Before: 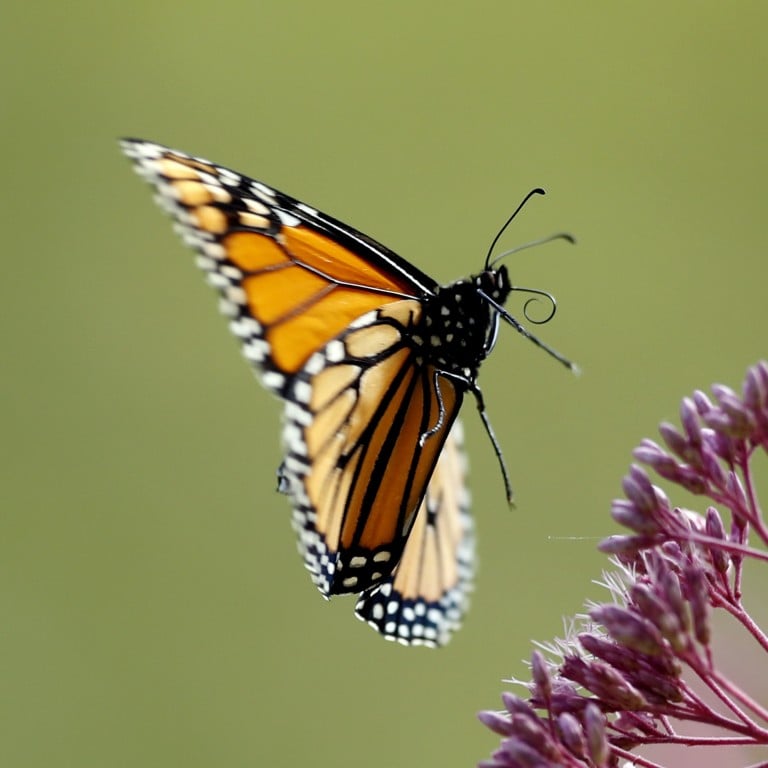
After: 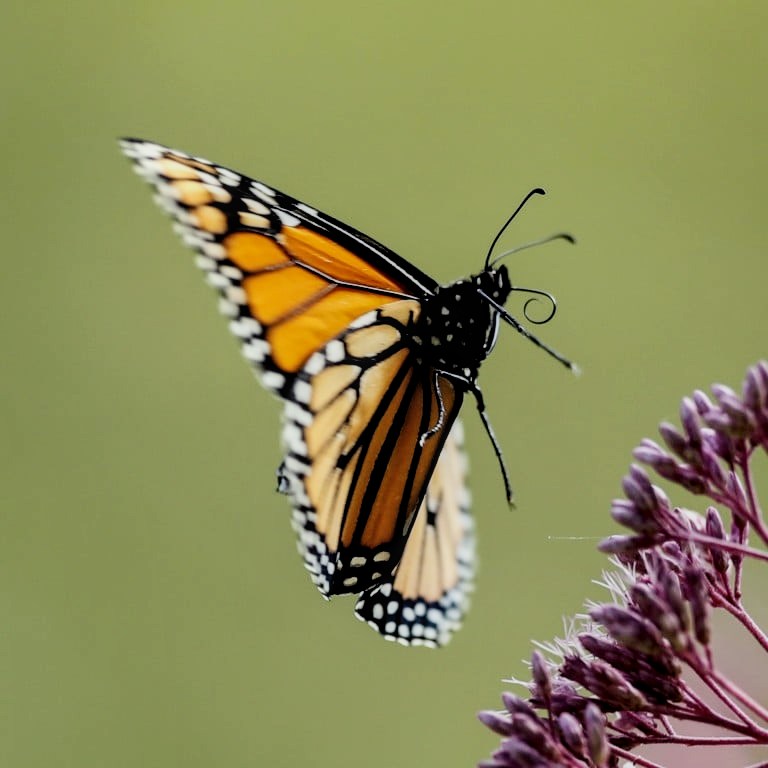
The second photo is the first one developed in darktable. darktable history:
local contrast: on, module defaults
filmic rgb: black relative exposure -5.12 EV, white relative exposure 3.98 EV, hardness 2.91, contrast 1.297
